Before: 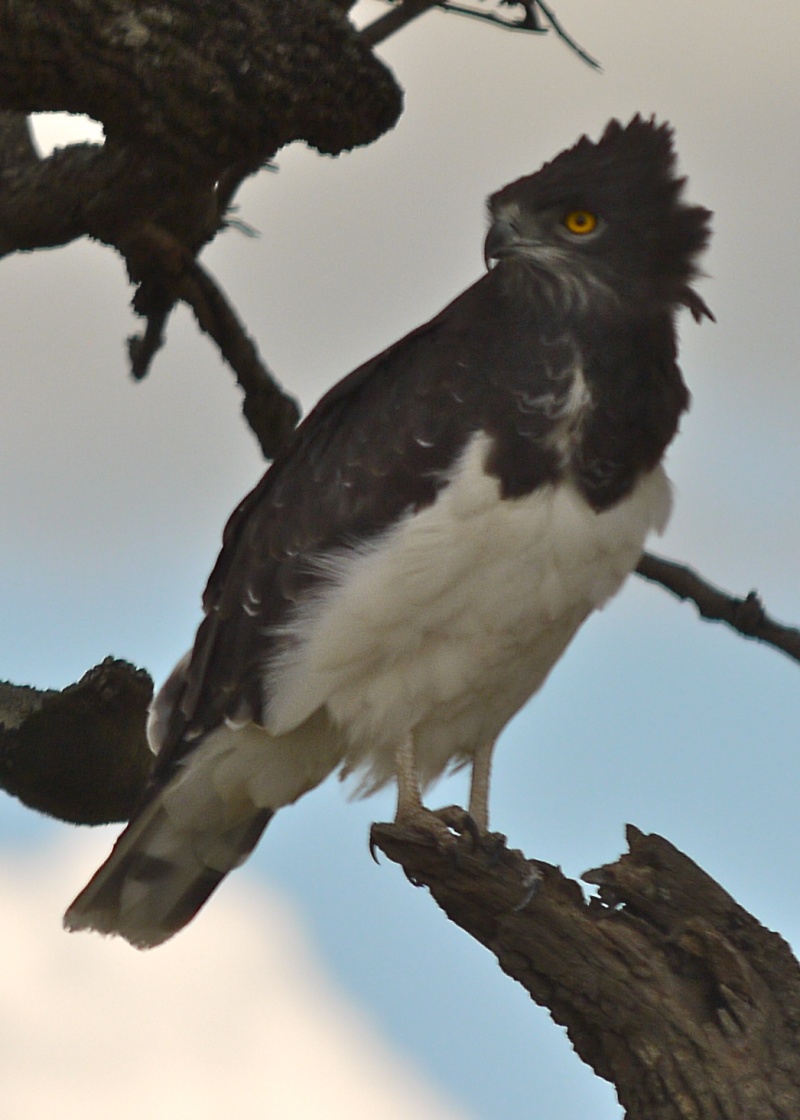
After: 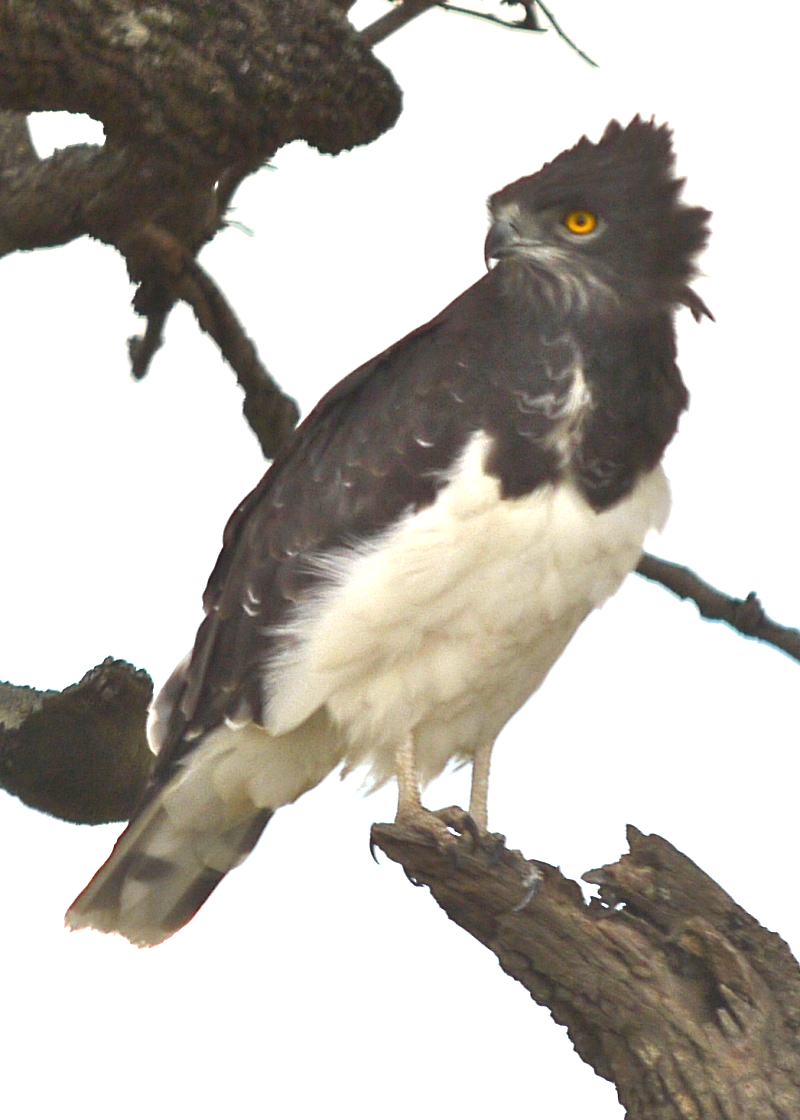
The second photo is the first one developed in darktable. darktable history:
exposure: black level correction 0, exposure 1.751 EV, compensate highlight preservation false
